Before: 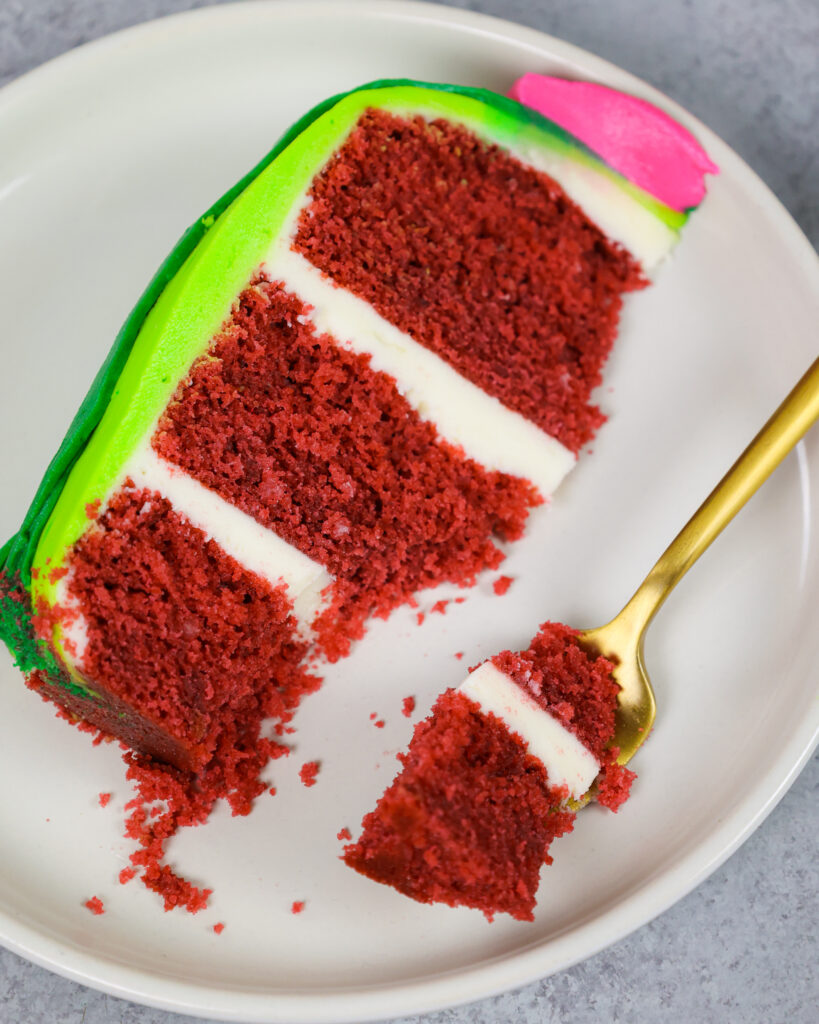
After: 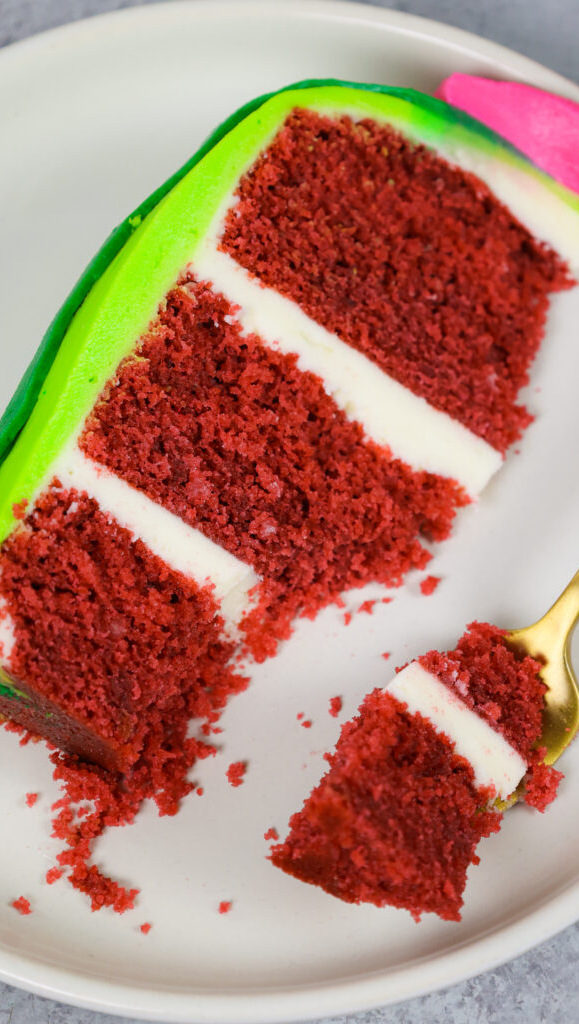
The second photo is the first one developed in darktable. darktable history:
crop and rotate: left 9.031%, right 20.171%
